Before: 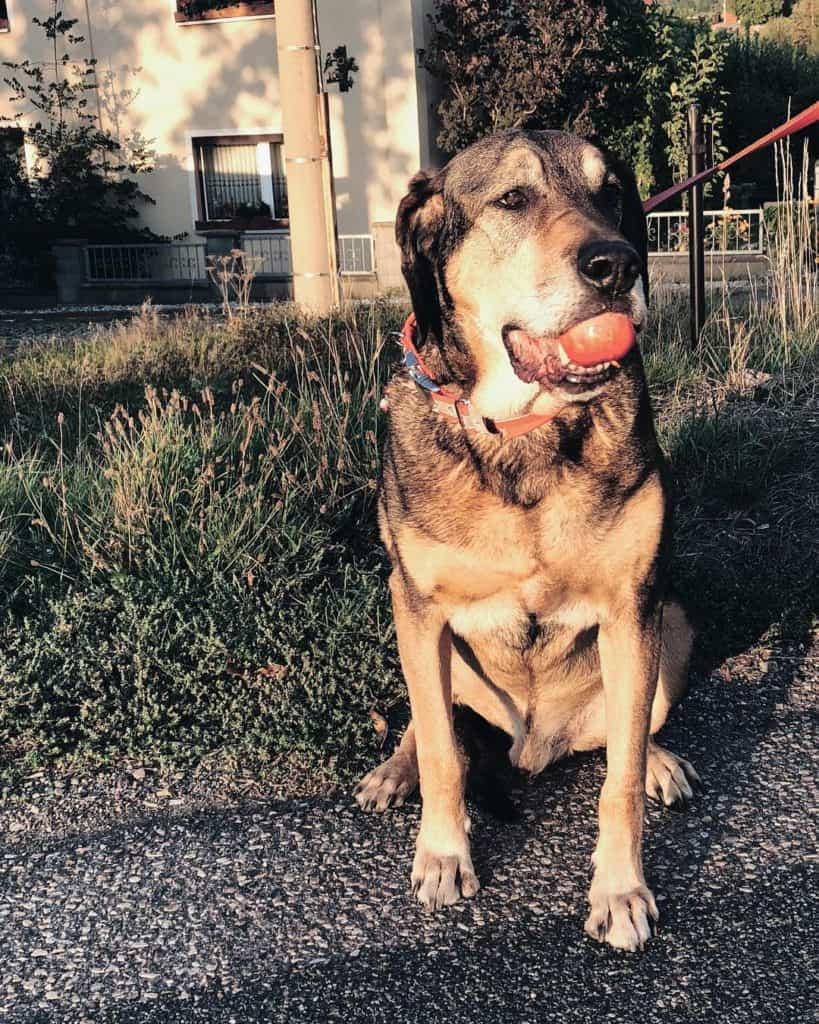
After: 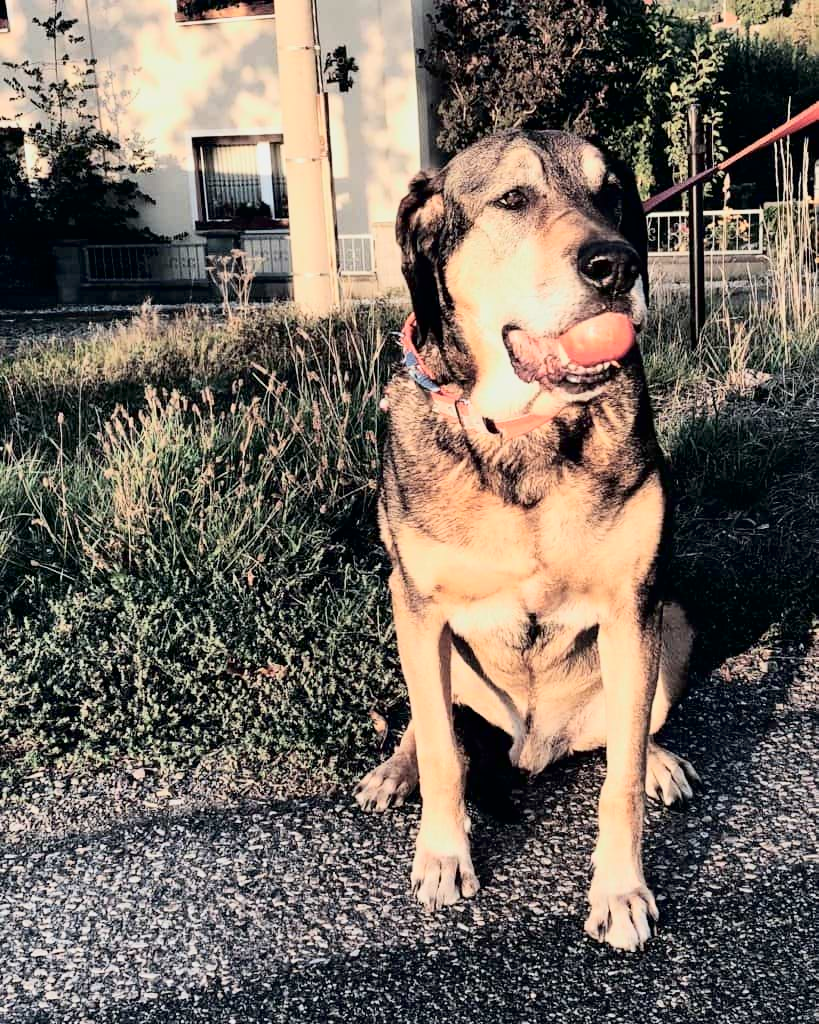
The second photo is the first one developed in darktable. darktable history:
tone curve: curves: ch0 [(0, 0) (0.082, 0.02) (0.129, 0.078) (0.275, 0.301) (0.67, 0.809) (1, 1)], color space Lab, independent channels, preserve colors none
tone equalizer: -8 EV -0.001 EV, -7 EV 0.004 EV, -6 EV -0.025 EV, -5 EV 0.02 EV, -4 EV -0.021 EV, -3 EV 0.02 EV, -2 EV -0.083 EV, -1 EV -0.27 EV, +0 EV -0.552 EV, edges refinement/feathering 500, mask exposure compensation -1.57 EV, preserve details no
